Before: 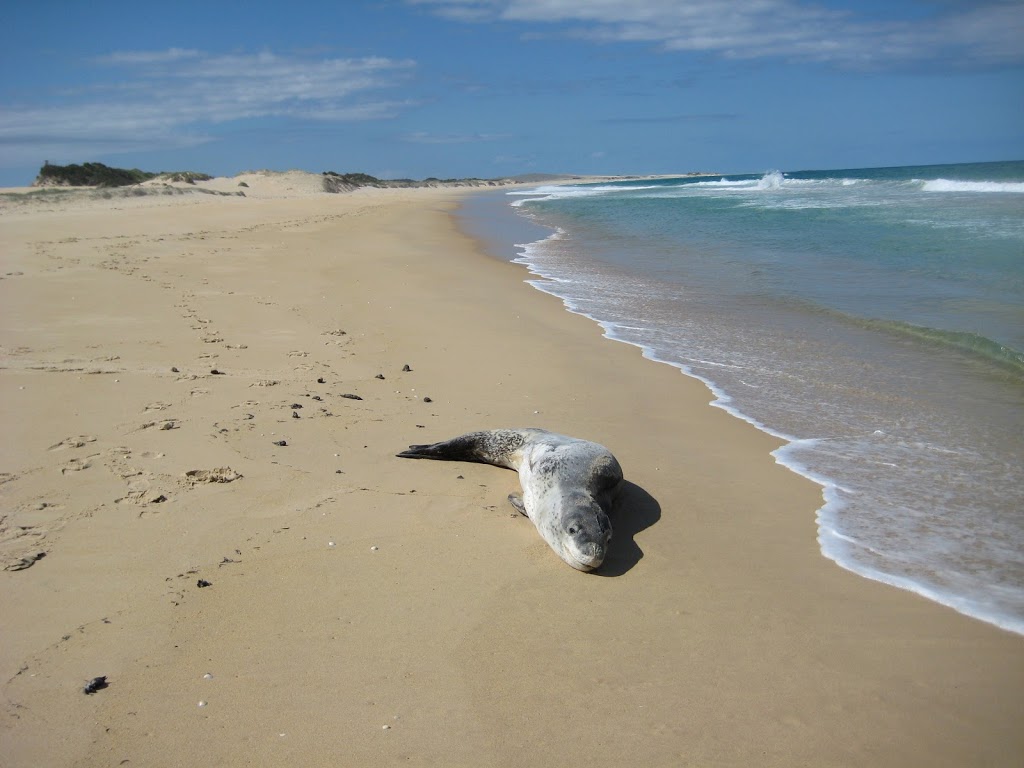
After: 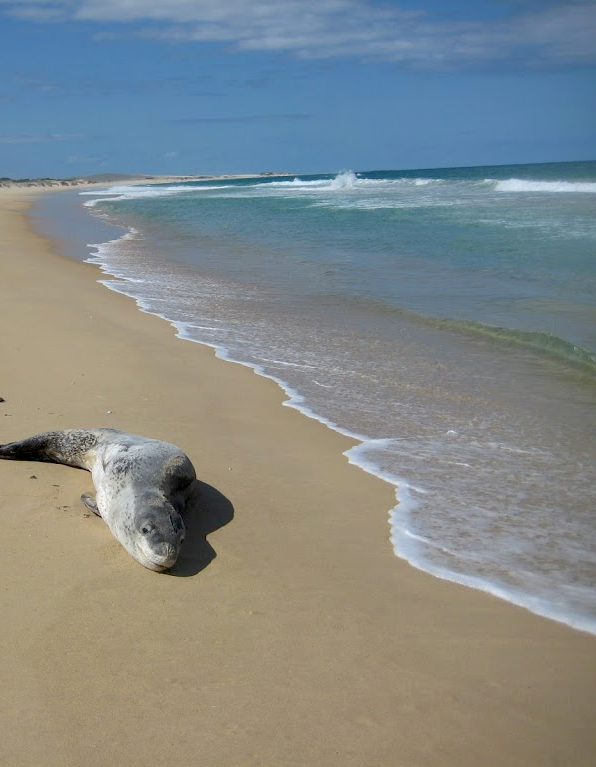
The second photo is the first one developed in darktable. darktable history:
exposure: black level correction 0.005, exposure 0.015 EV, compensate exposure bias true, compensate highlight preservation false
crop: left 41.766%
shadows and highlights: on, module defaults
